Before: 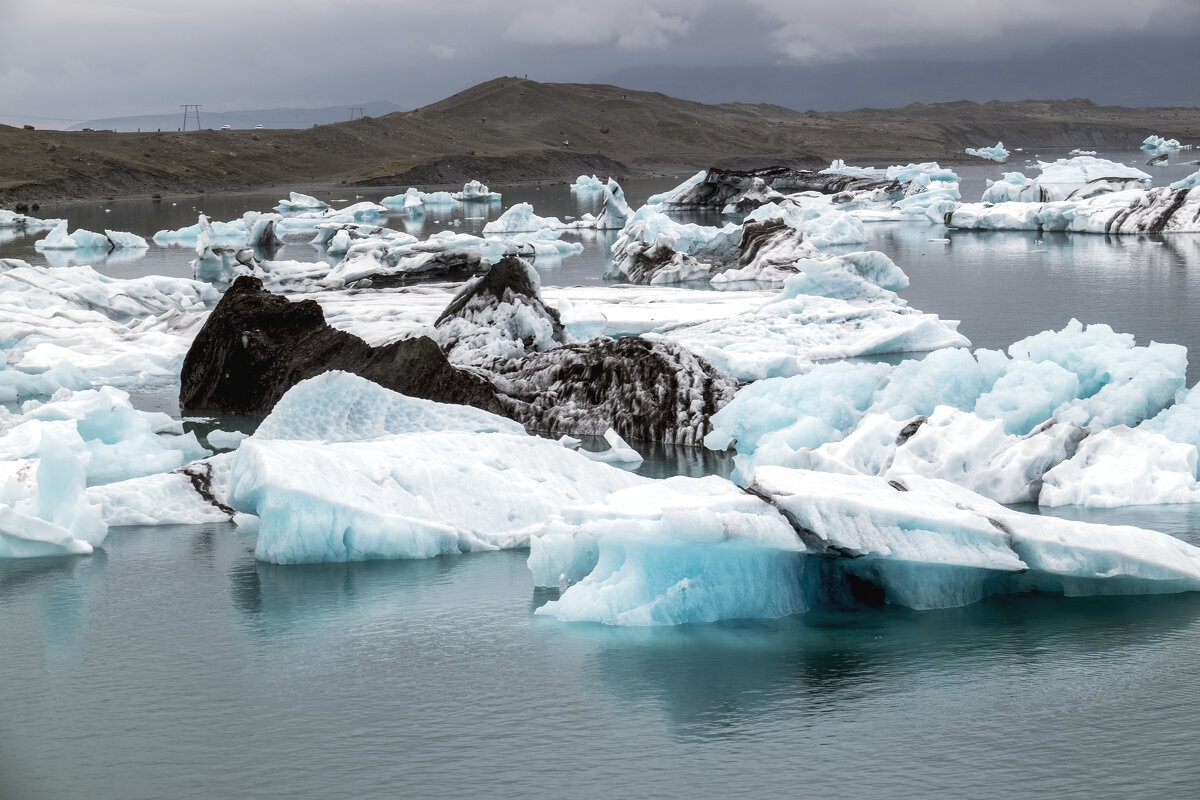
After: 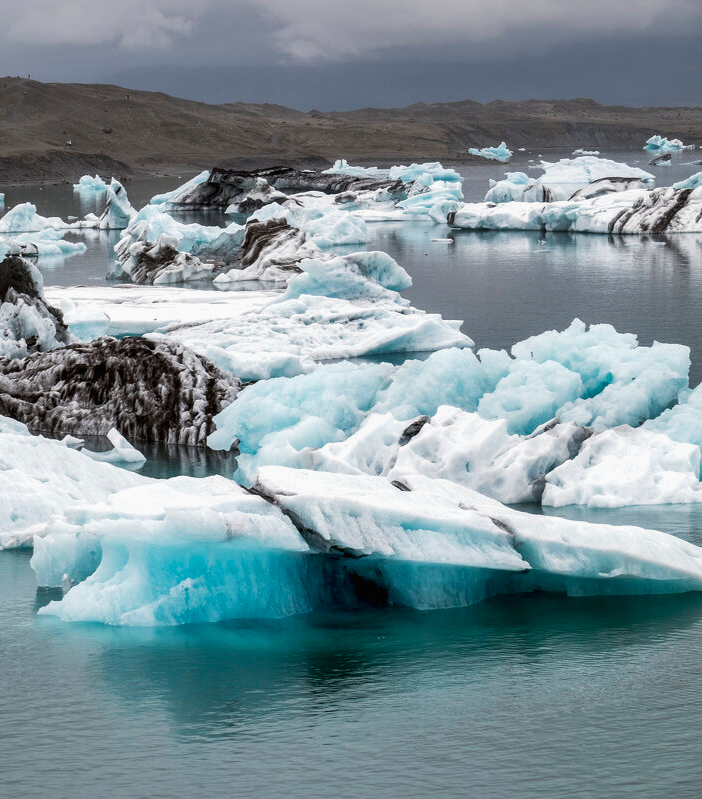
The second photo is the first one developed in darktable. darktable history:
shadows and highlights: shadows 43.68, white point adjustment -1.54, soften with gaussian
crop: left 41.435%
